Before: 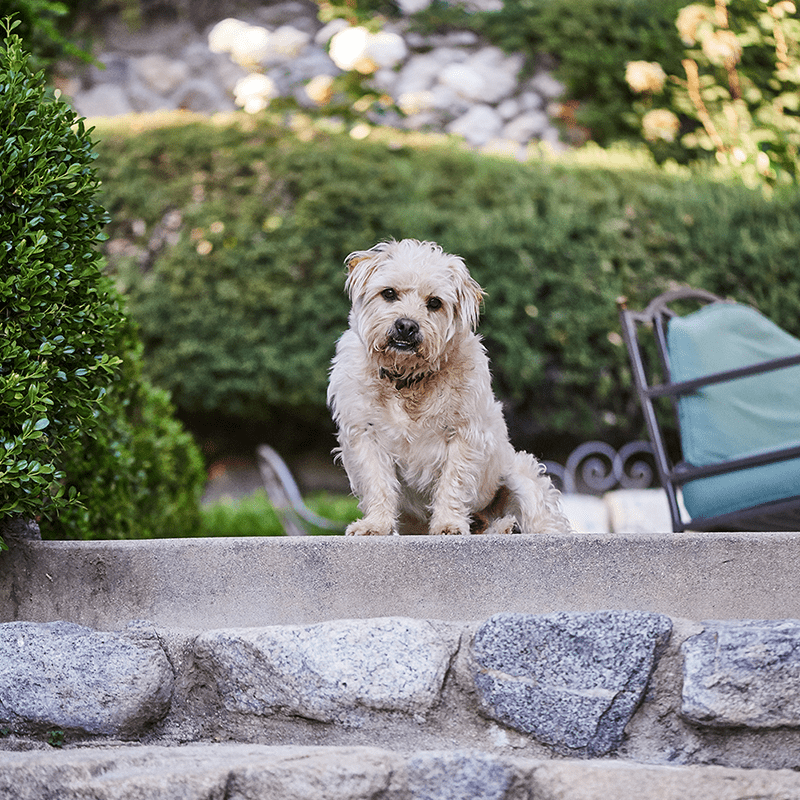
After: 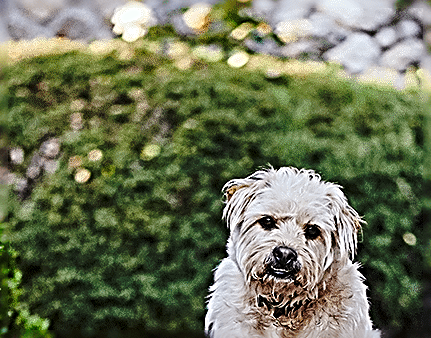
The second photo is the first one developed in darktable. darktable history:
white balance: red 0.978, blue 0.999
base curve: curves: ch0 [(0, 0) (0.073, 0.04) (0.157, 0.139) (0.492, 0.492) (0.758, 0.758) (1, 1)], preserve colors none
crop: left 15.306%, top 9.065%, right 30.789%, bottom 48.638%
sharpen: radius 3.158, amount 1.731
